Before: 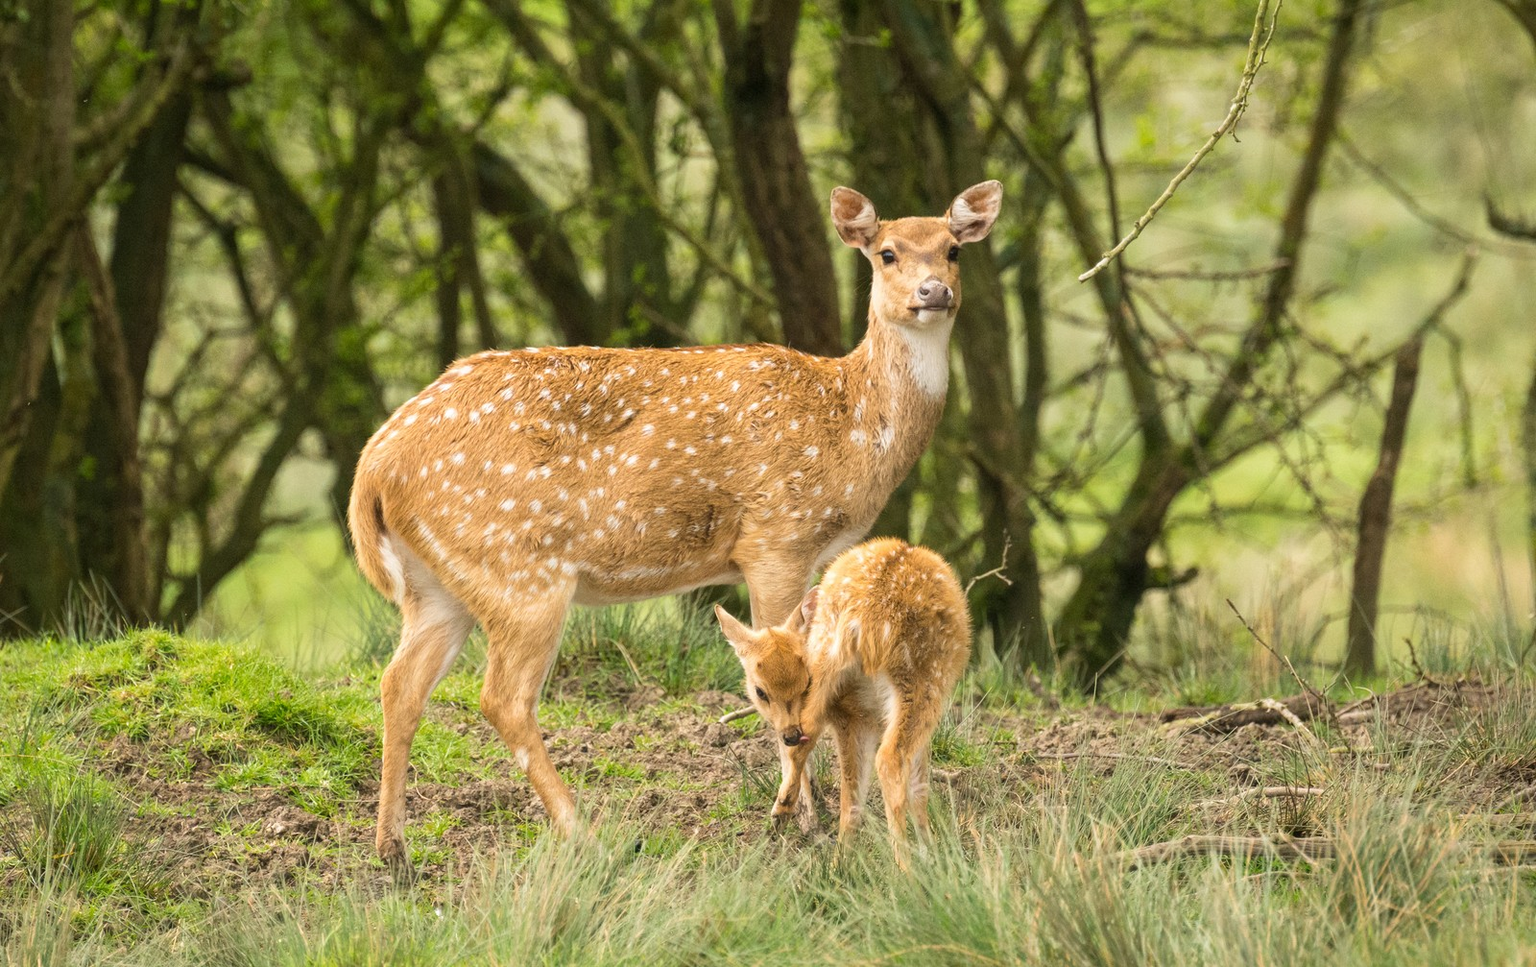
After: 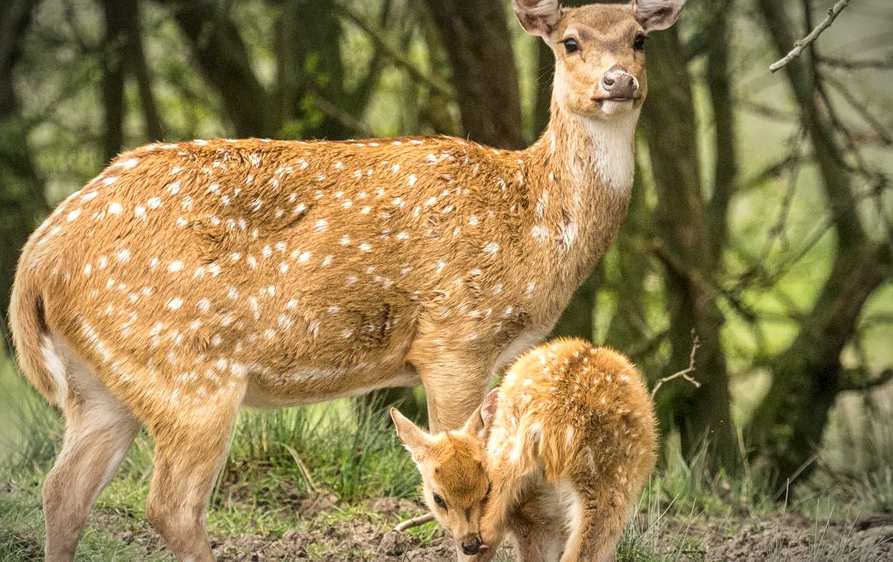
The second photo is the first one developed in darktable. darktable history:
local contrast: on, module defaults
sharpen: amount 0.2
crop and rotate: left 22.13%, top 22.054%, right 22.026%, bottom 22.102%
vignetting: automatic ratio true
